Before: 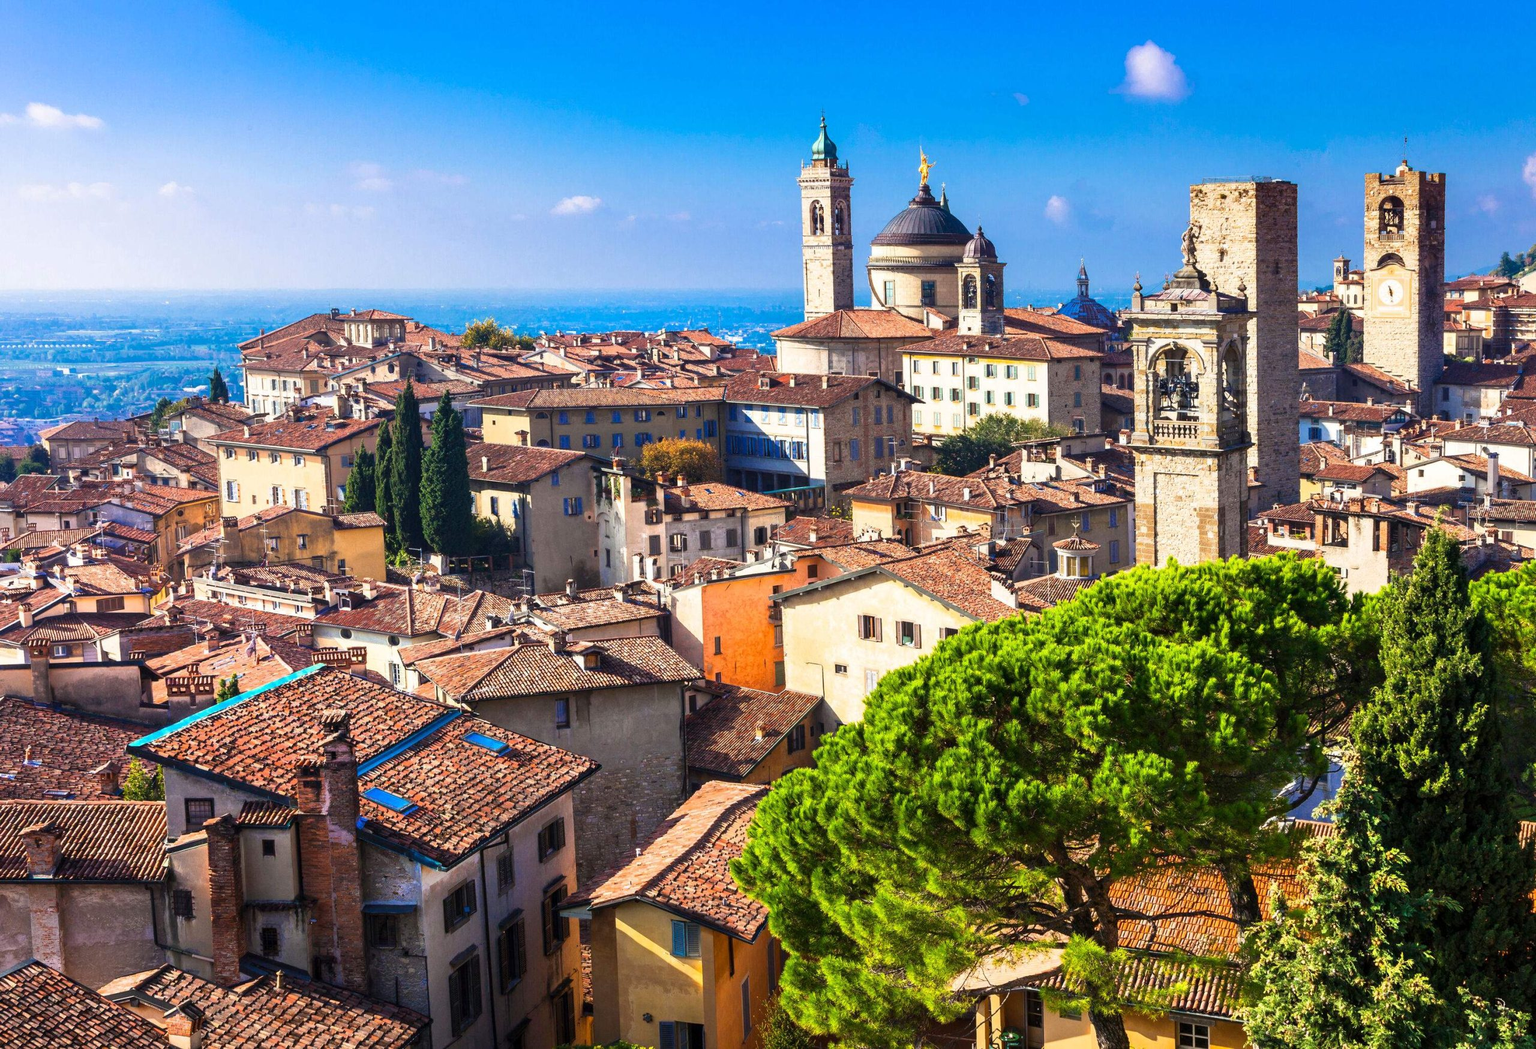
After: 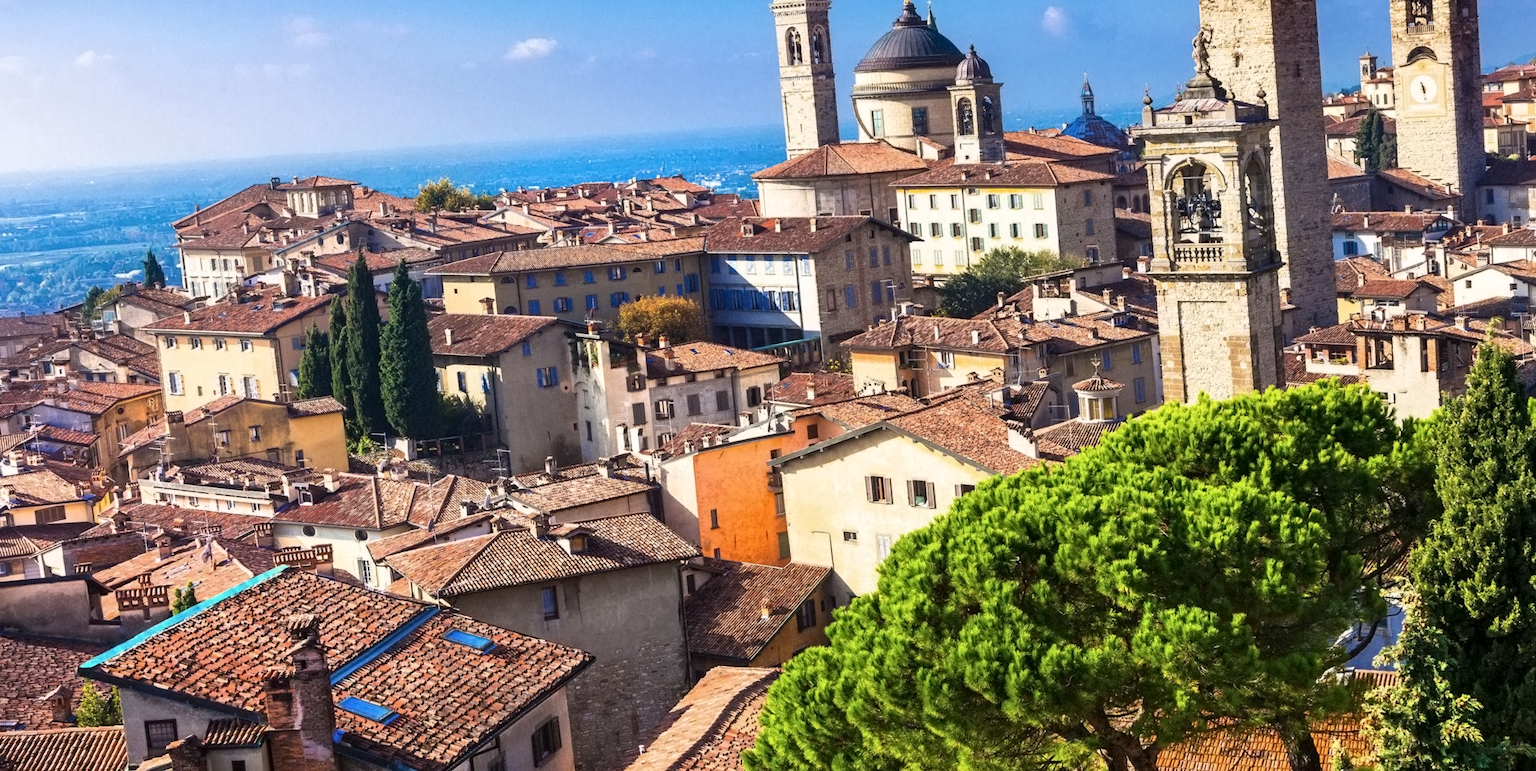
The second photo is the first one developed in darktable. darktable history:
contrast equalizer: y [[0.5 ×6], [0.5 ×6], [0.5 ×6], [0 ×6], [0, 0.039, 0.251, 0.29, 0.293, 0.292]]
rotate and perspective: rotation -3.52°, crop left 0.036, crop right 0.964, crop top 0.081, crop bottom 0.919
contrast brightness saturation: saturation -0.04
crop and rotate: left 2.991%, top 13.302%, right 1.981%, bottom 12.636%
